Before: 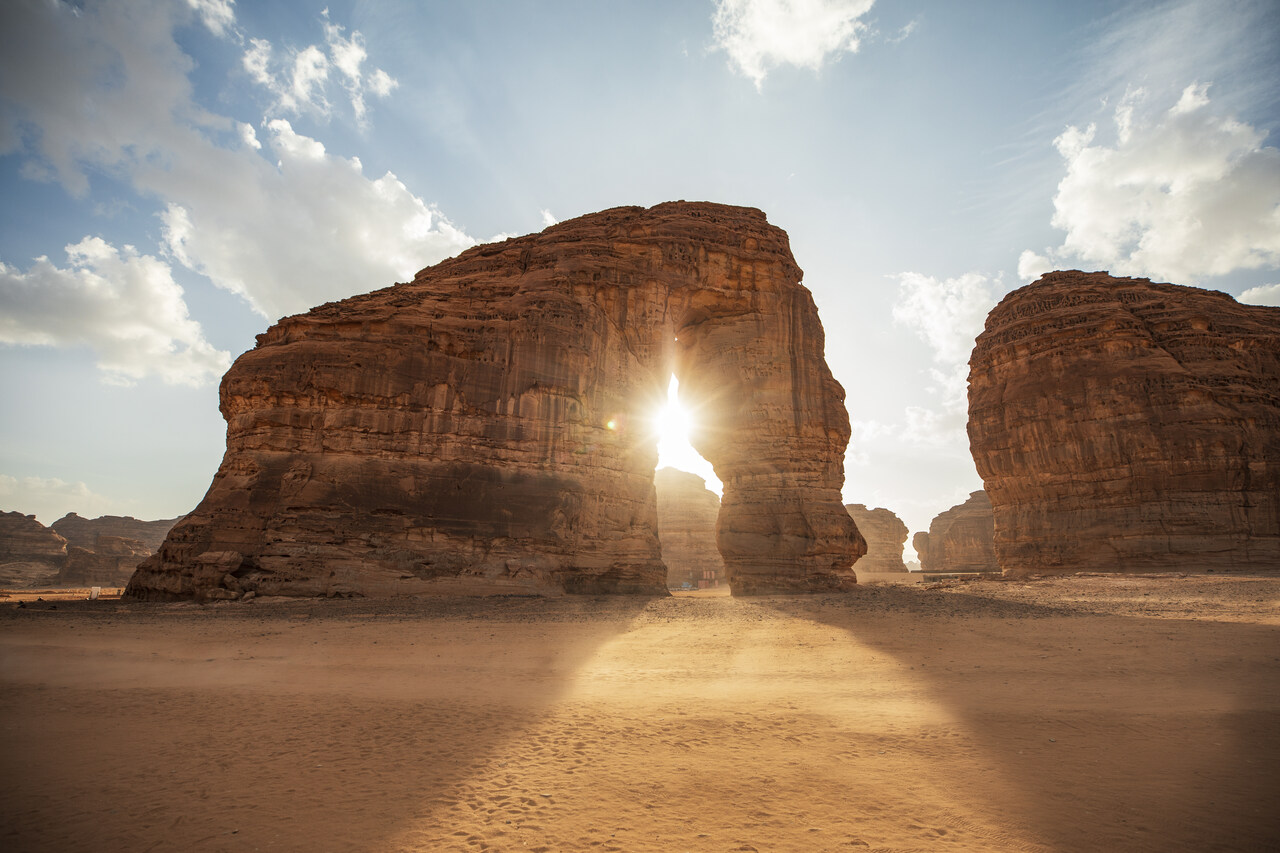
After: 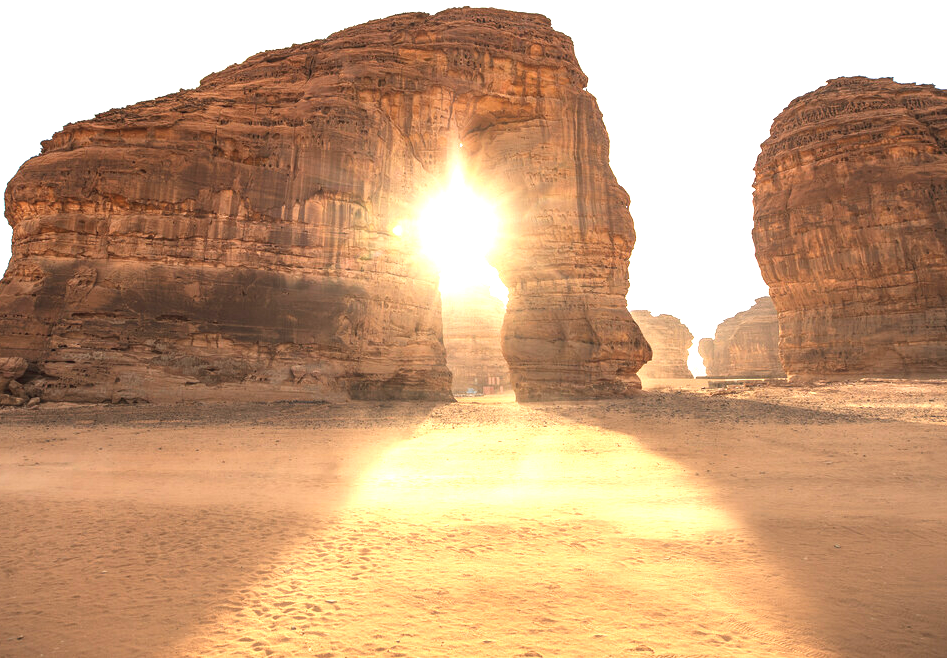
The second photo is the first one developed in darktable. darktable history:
crop: left 16.871%, top 22.857%, right 9.116%
exposure: black level correction -0.002, exposure 1.35 EV, compensate highlight preservation false
